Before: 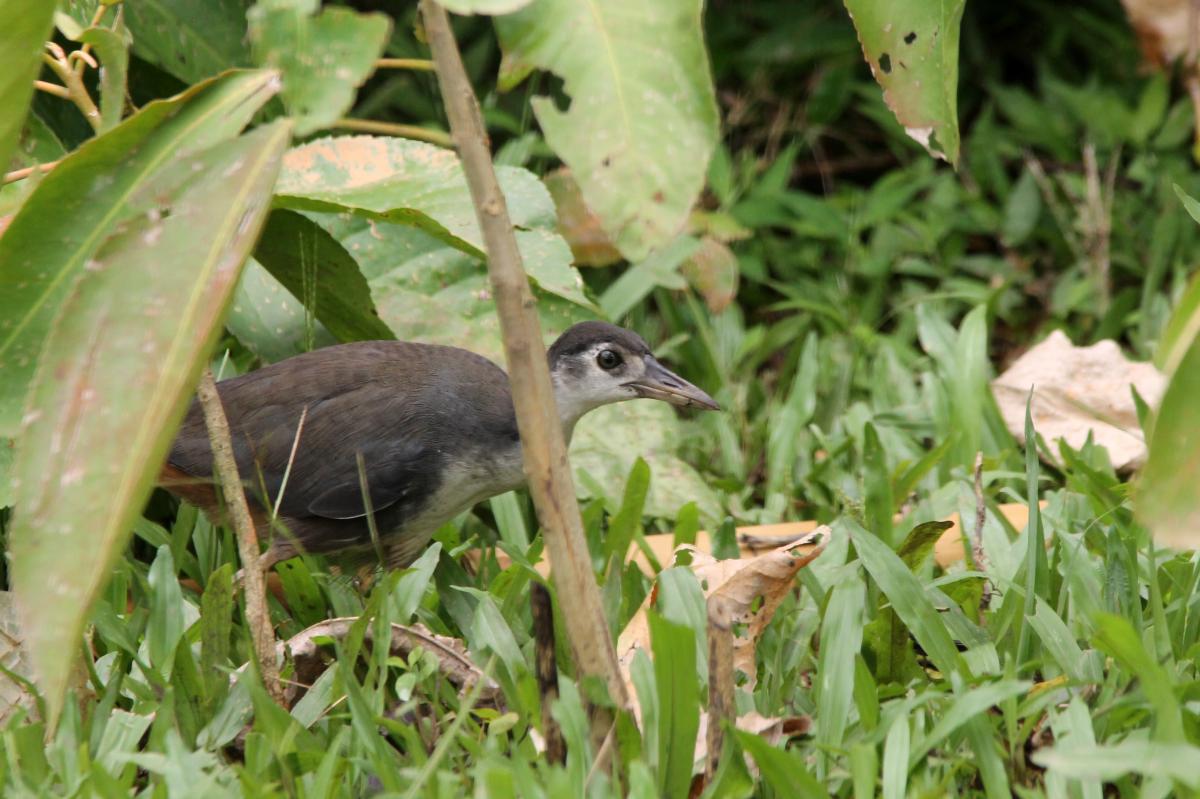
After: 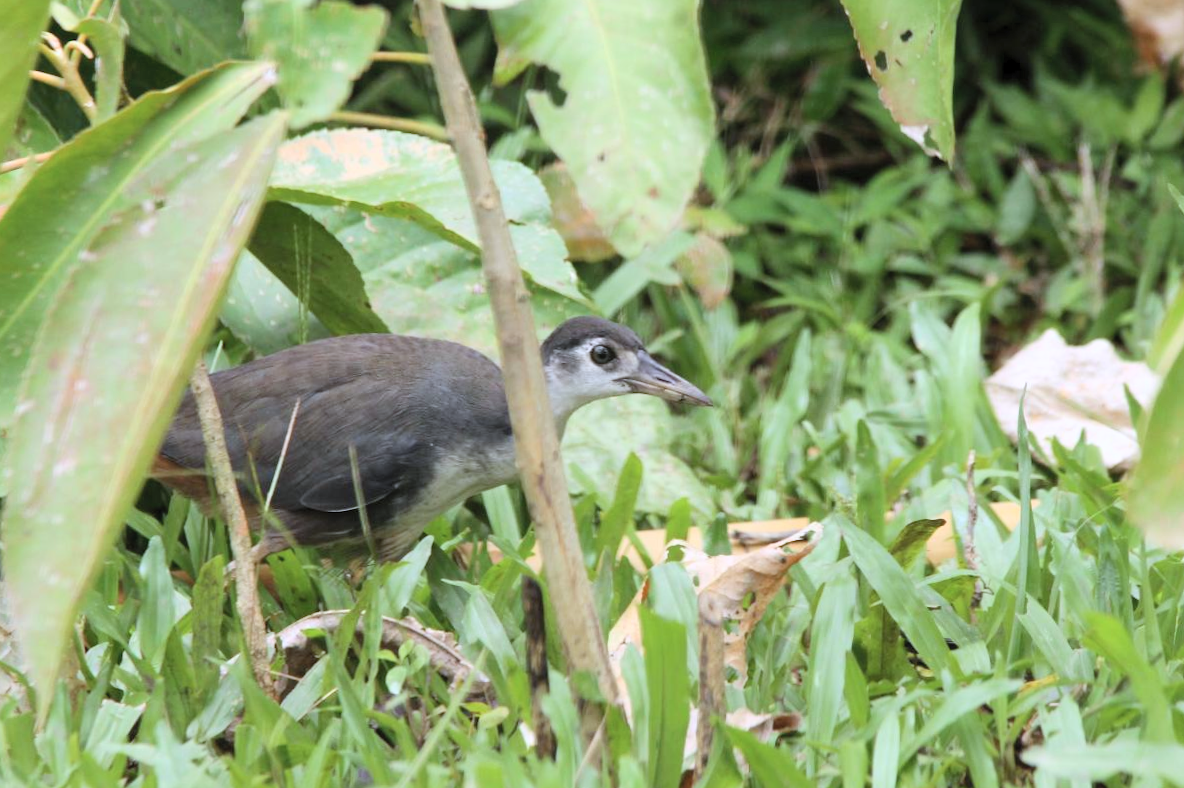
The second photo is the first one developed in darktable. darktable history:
exposure: exposure 0.127 EV, compensate highlight preservation false
crop and rotate: angle -0.5°
contrast brightness saturation: contrast 0.14, brightness 0.21
white balance: red 0.931, blue 1.11
